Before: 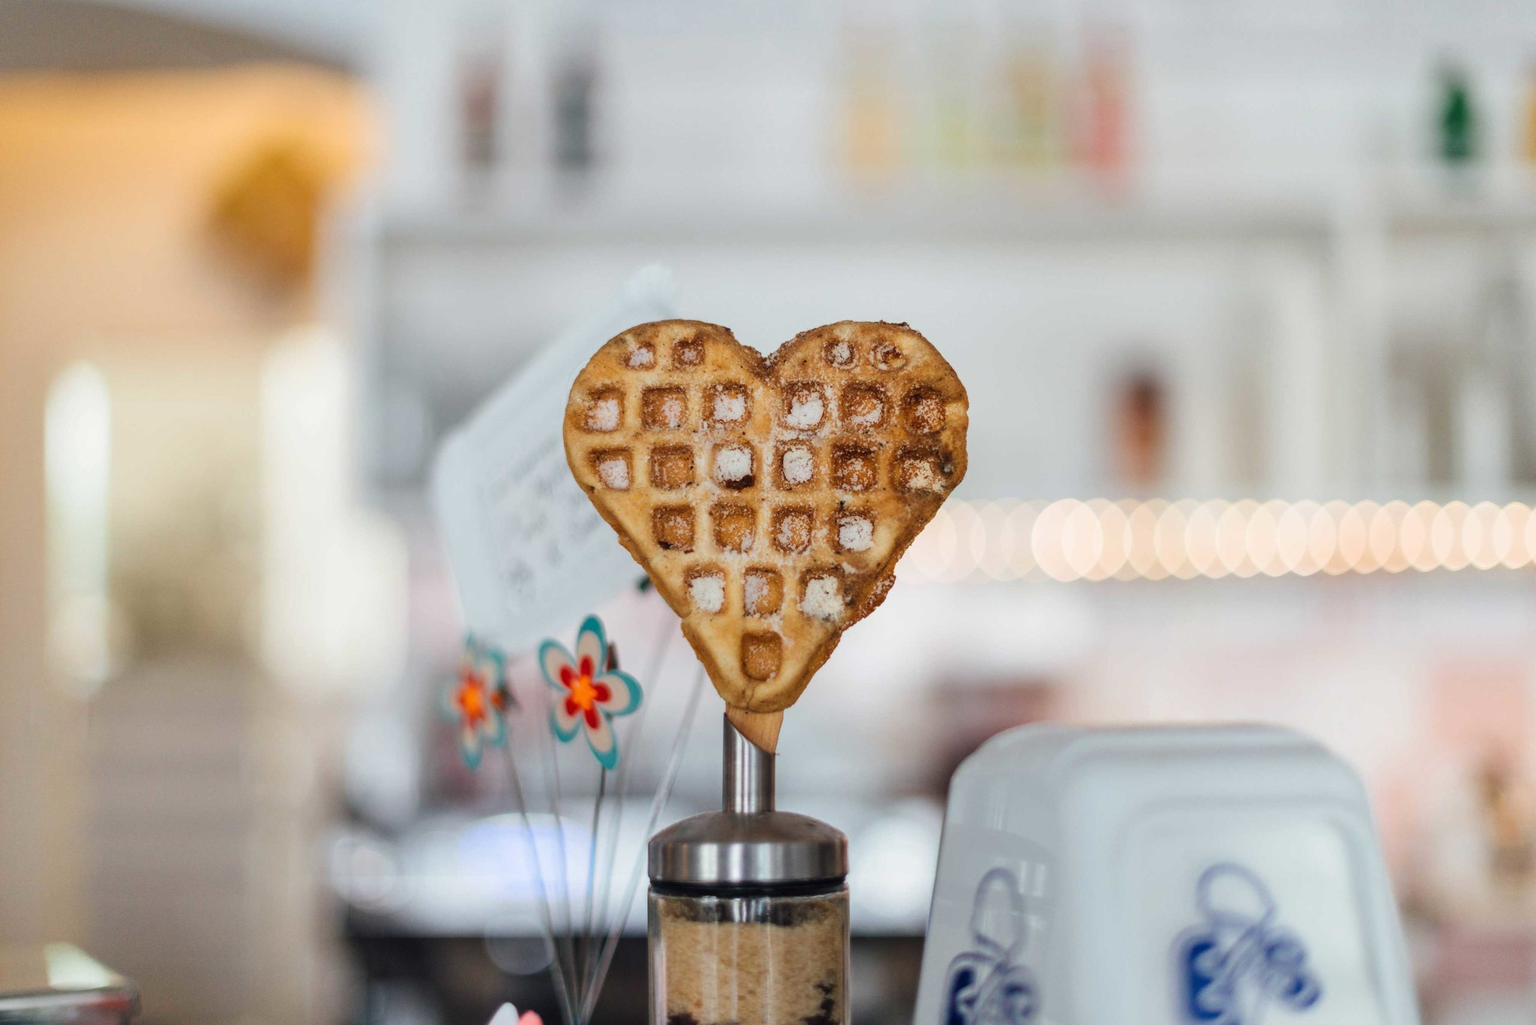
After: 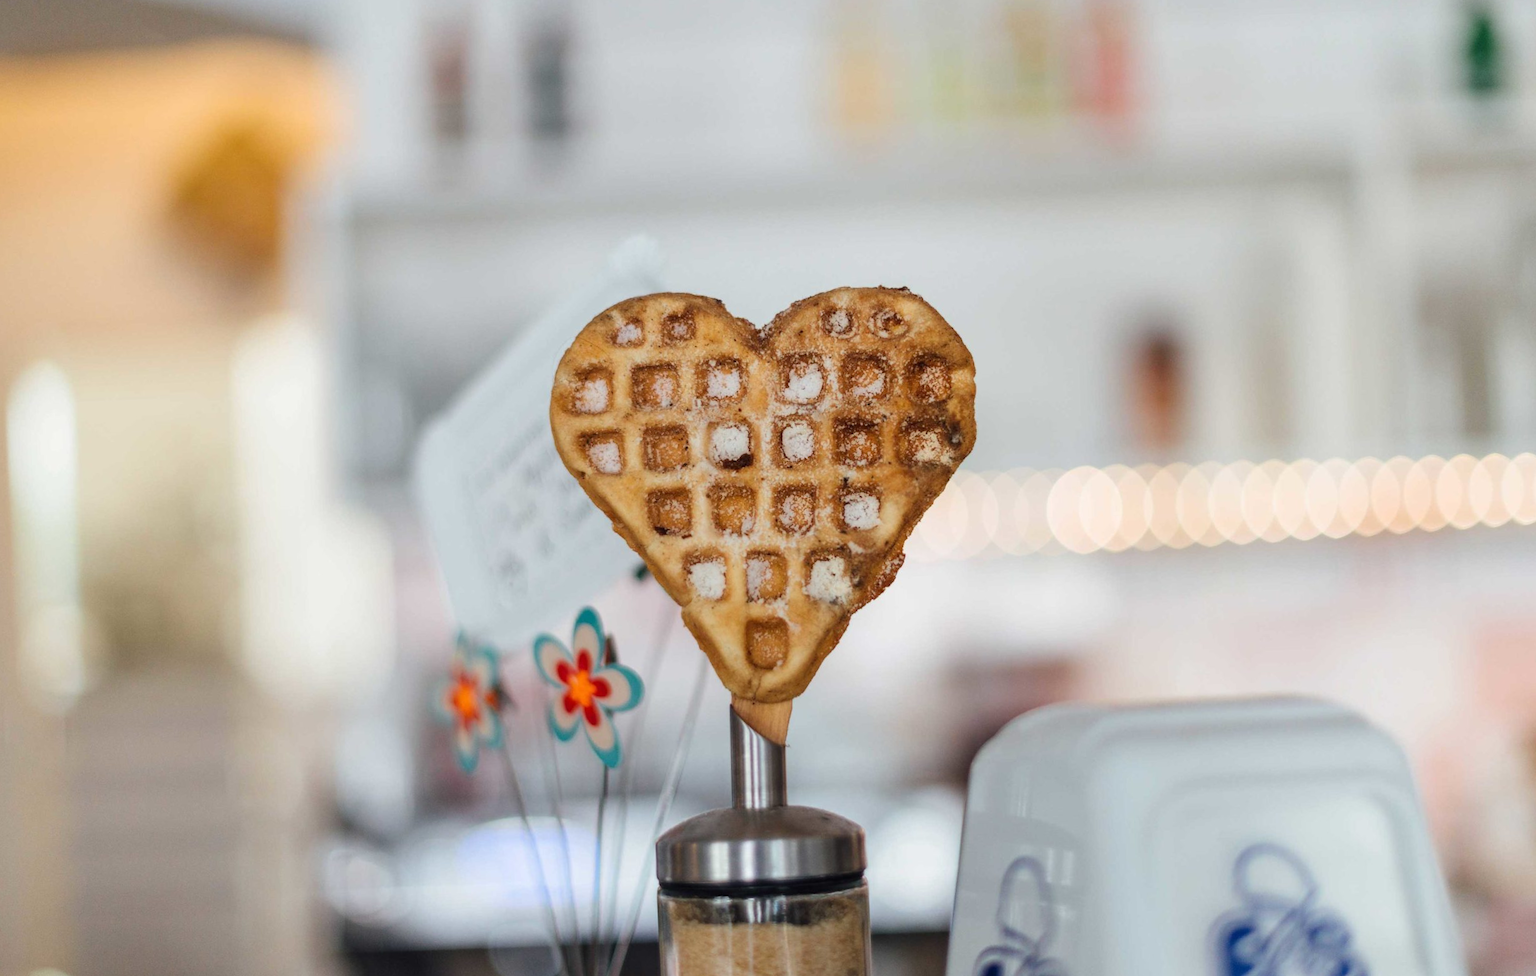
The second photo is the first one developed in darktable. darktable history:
rotate and perspective: rotation -2.12°, lens shift (vertical) 0.009, lens shift (horizontal) -0.008, automatic cropping original format, crop left 0.036, crop right 0.964, crop top 0.05, crop bottom 0.959
crop and rotate: top 2.479%, bottom 3.018%
